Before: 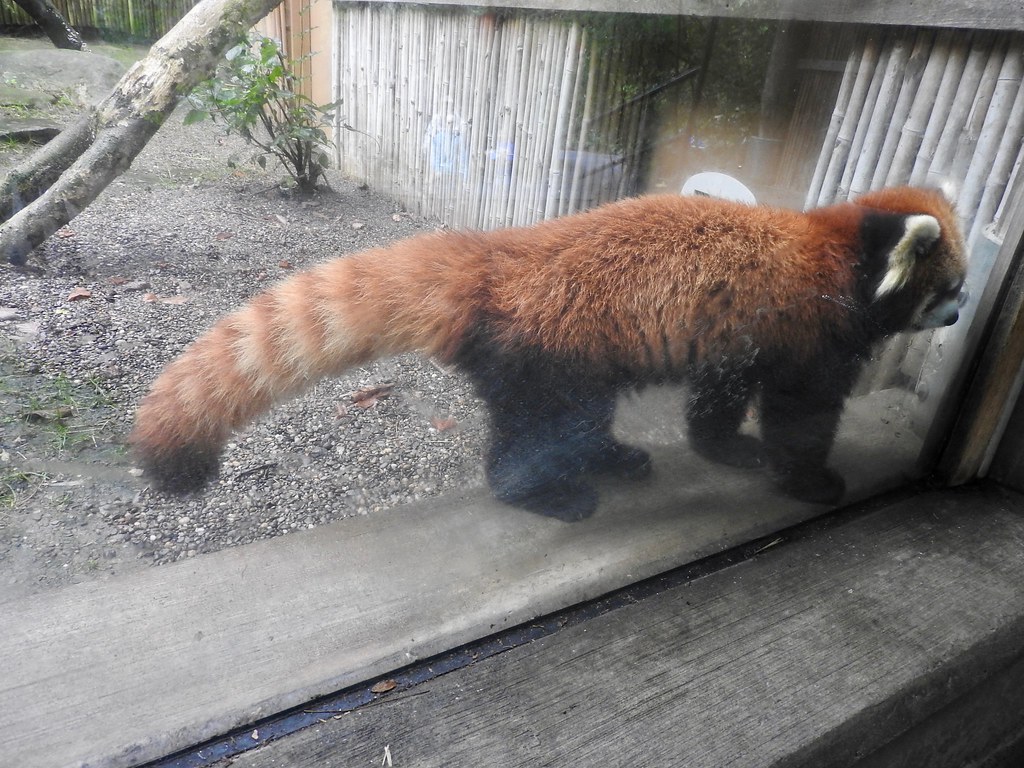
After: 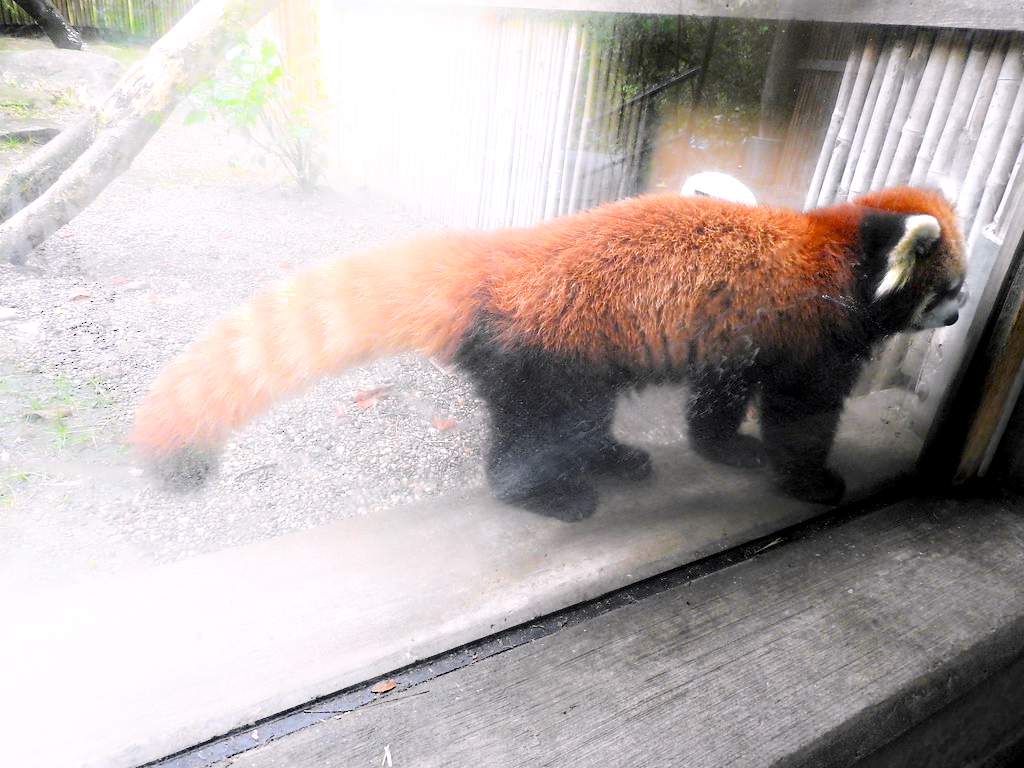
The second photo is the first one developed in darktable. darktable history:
color balance rgb: highlights gain › chroma 1.459%, highlights gain › hue 308.09°, global offset › luminance -0.352%, perceptual saturation grading › global saturation 14.74%, global vibrance -7.262%, contrast -12.615%, saturation formula JzAzBz (2021)
color zones: curves: ch1 [(0.25, 0.61) (0.75, 0.248)]
tone equalizer: -8 EV -1.07 EV, -7 EV -0.991 EV, -6 EV -0.904 EV, -5 EV -0.585 EV, -3 EV 0.607 EV, -2 EV 0.882 EV, -1 EV 1 EV, +0 EV 1.06 EV
shadows and highlights: shadows -22.17, highlights 98.97, soften with gaussian
